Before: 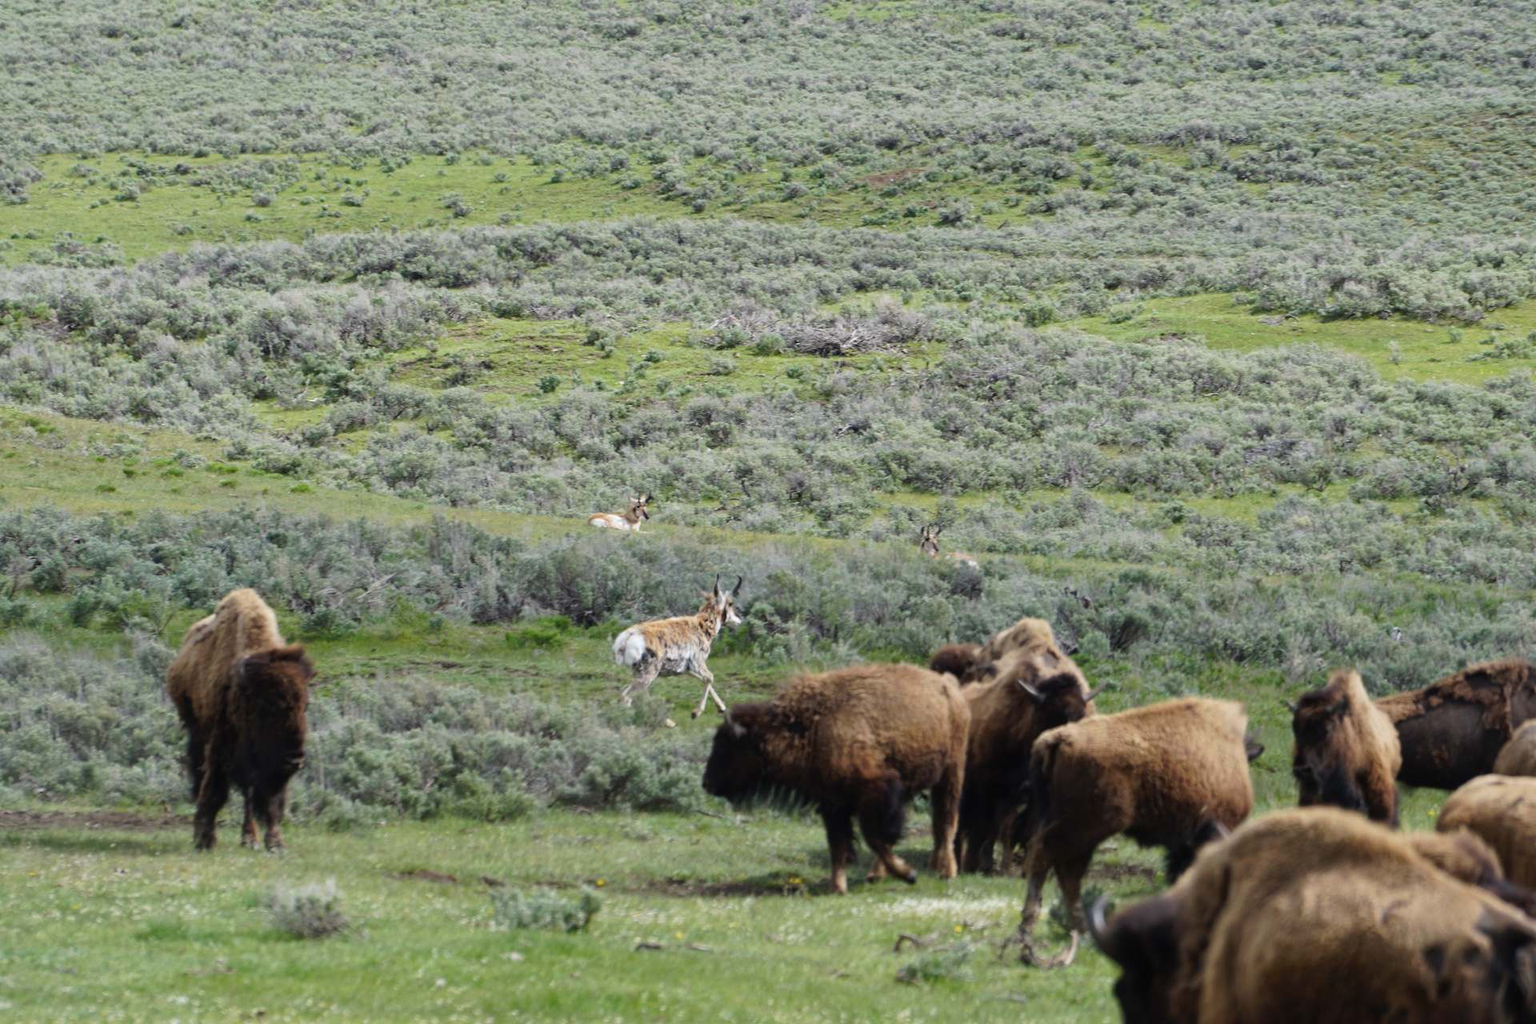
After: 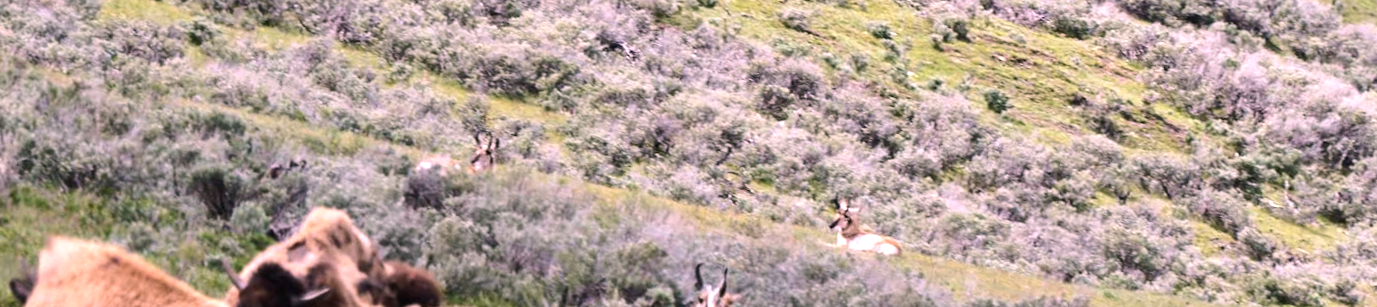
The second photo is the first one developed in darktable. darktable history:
rotate and perspective: rotation -0.45°, automatic cropping original format, crop left 0.008, crop right 0.992, crop top 0.012, crop bottom 0.988
tone equalizer: -8 EV -0.75 EV, -7 EV -0.7 EV, -6 EV -0.6 EV, -5 EV -0.4 EV, -3 EV 0.4 EV, -2 EV 0.6 EV, -1 EV 0.7 EV, +0 EV 0.75 EV, edges refinement/feathering 500, mask exposure compensation -1.57 EV, preserve details no
crop and rotate: angle 16.12°, top 30.835%, bottom 35.653%
white balance: red 1.188, blue 1.11
